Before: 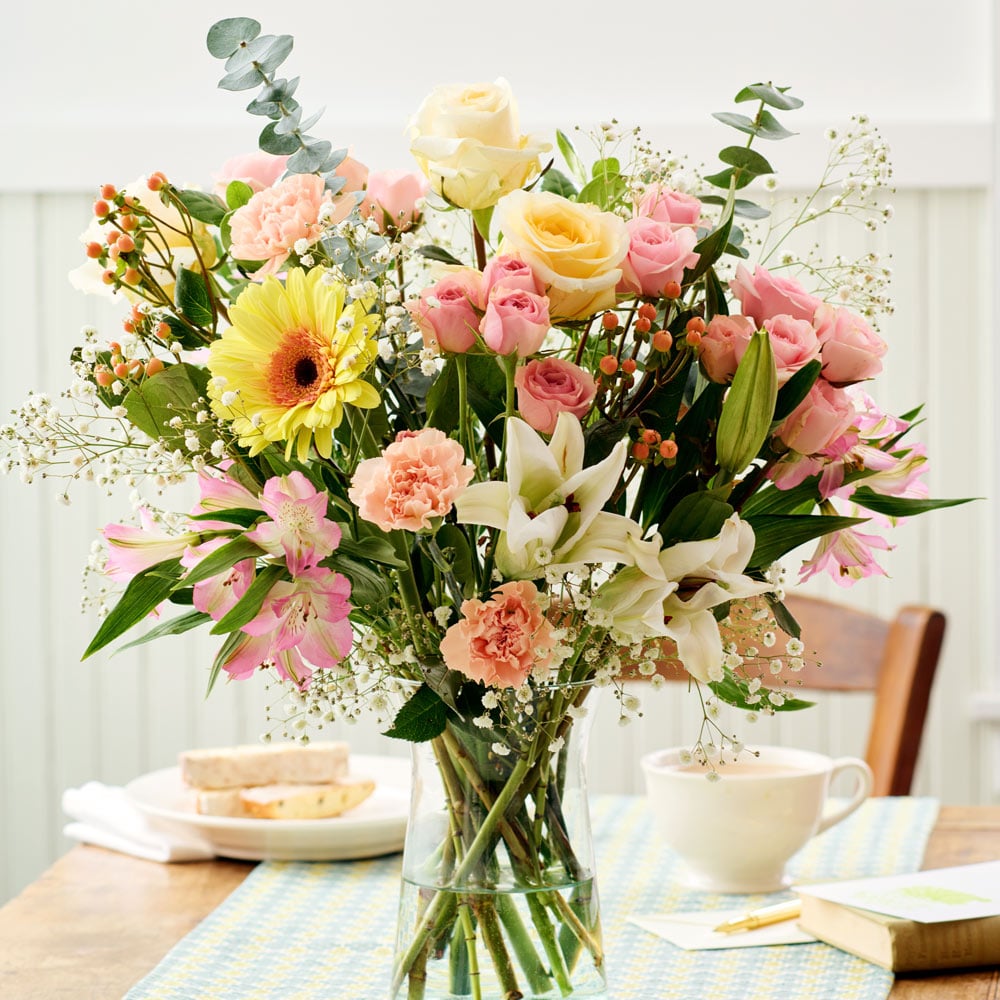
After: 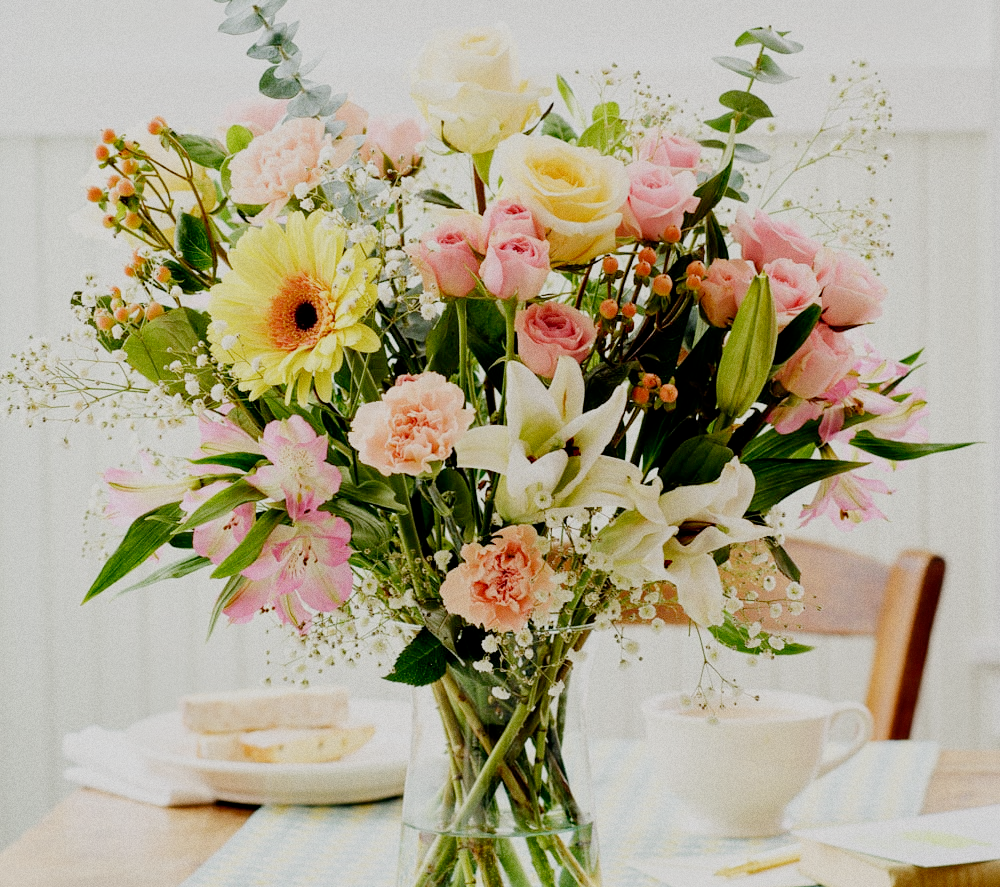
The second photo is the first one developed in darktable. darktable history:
exposure: black level correction 0, exposure 0.9 EV, compensate highlight preservation false
grain: coarseness 0.47 ISO
crop and rotate: top 5.609%, bottom 5.609%
filmic rgb: middle gray luminance 30%, black relative exposure -9 EV, white relative exposure 7 EV, threshold 6 EV, target black luminance 0%, hardness 2.94, latitude 2.04%, contrast 0.963, highlights saturation mix 5%, shadows ↔ highlights balance 12.16%, add noise in highlights 0, preserve chrominance no, color science v3 (2019), use custom middle-gray values true, iterations of high-quality reconstruction 0, contrast in highlights soft, enable highlight reconstruction true
